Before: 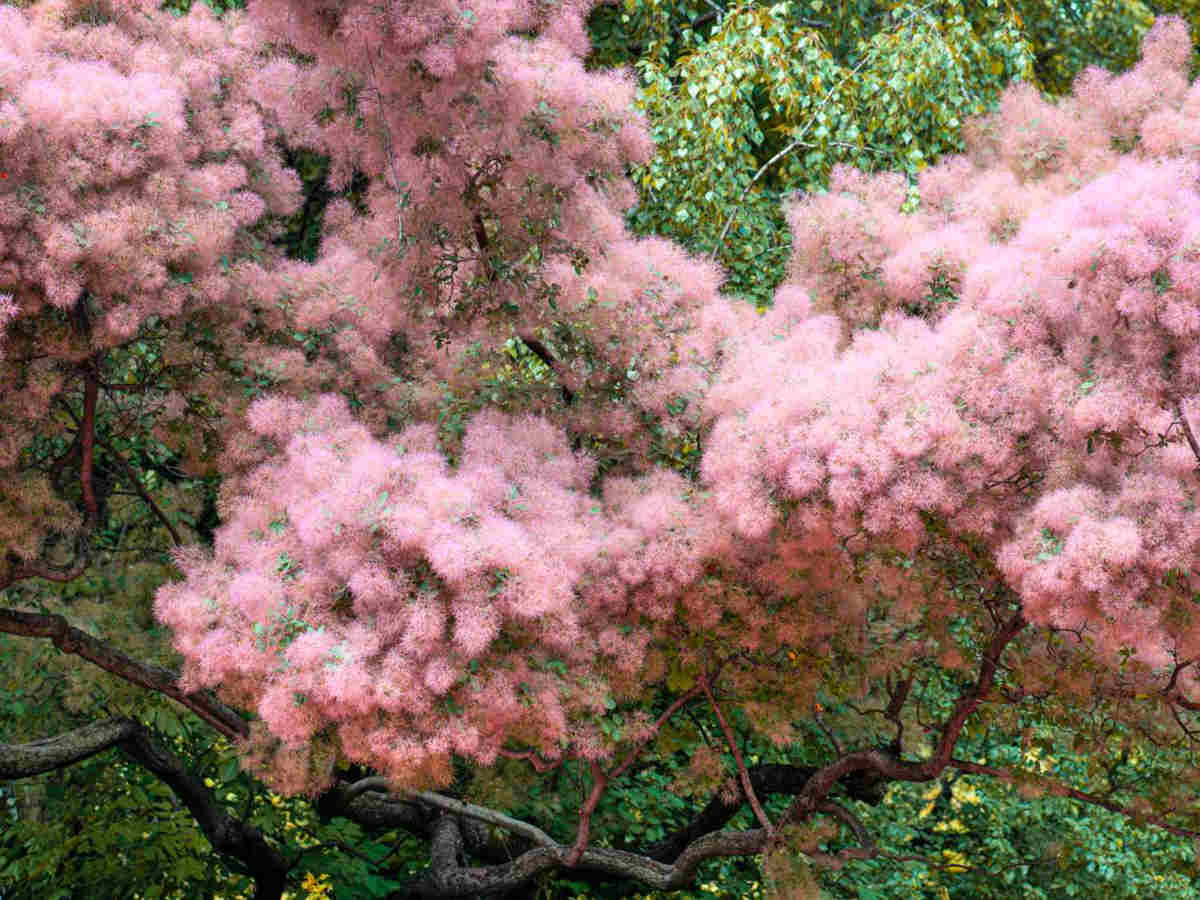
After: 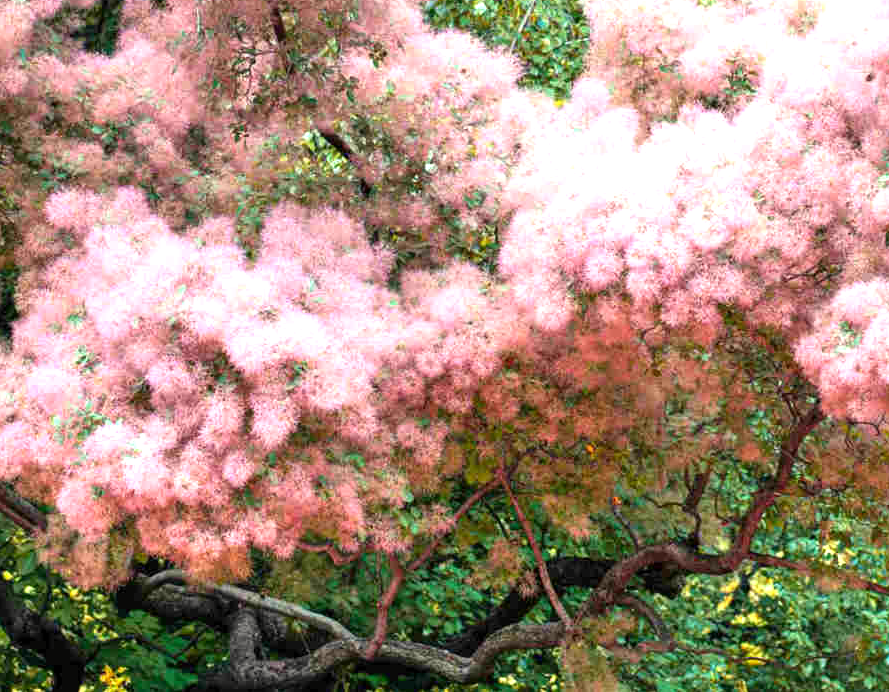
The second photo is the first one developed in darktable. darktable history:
crop: left 16.872%, top 23.103%, right 8.971%
color correction: highlights b* 2.99
exposure: exposure 0.778 EV, compensate highlight preservation false
